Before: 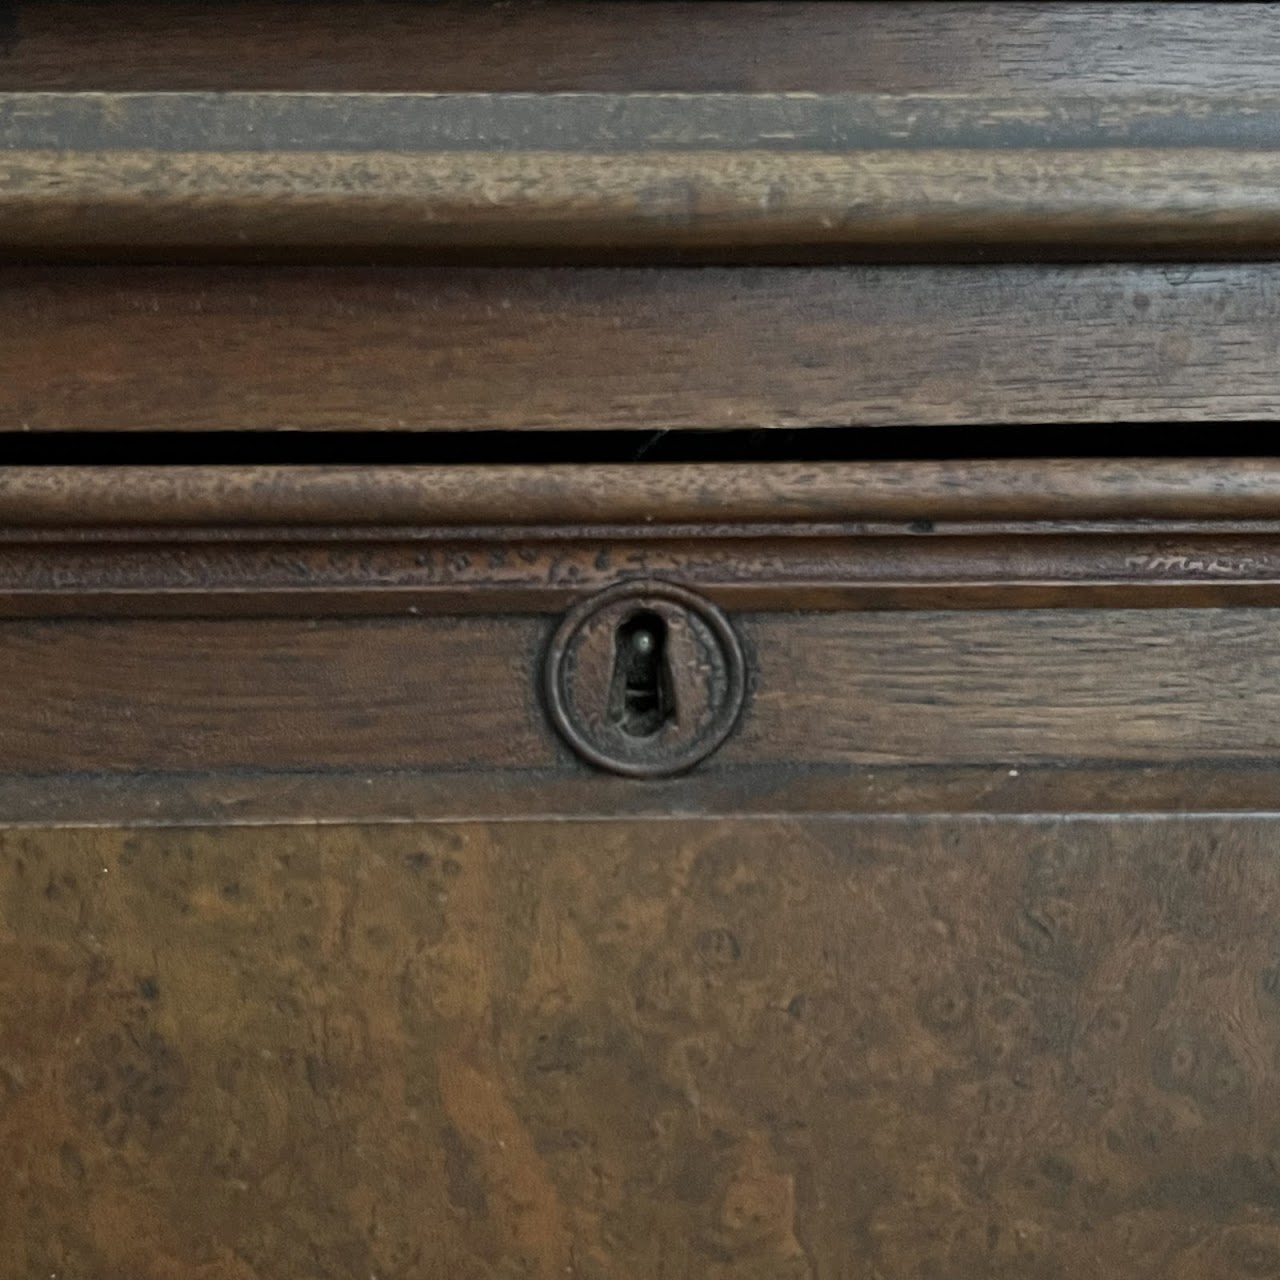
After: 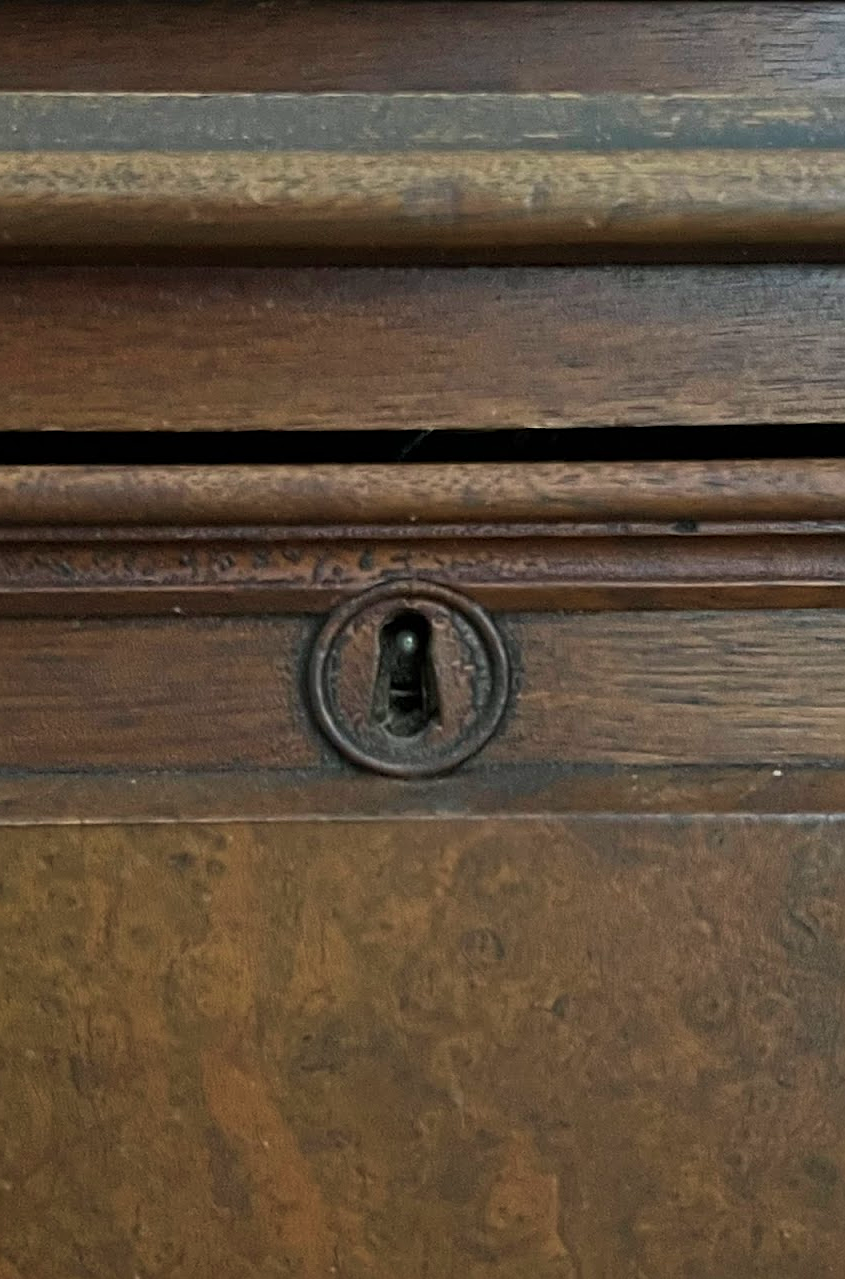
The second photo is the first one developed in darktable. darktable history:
sharpen: on, module defaults
crop and rotate: left 18.442%, right 15.508%
velvia: on, module defaults
